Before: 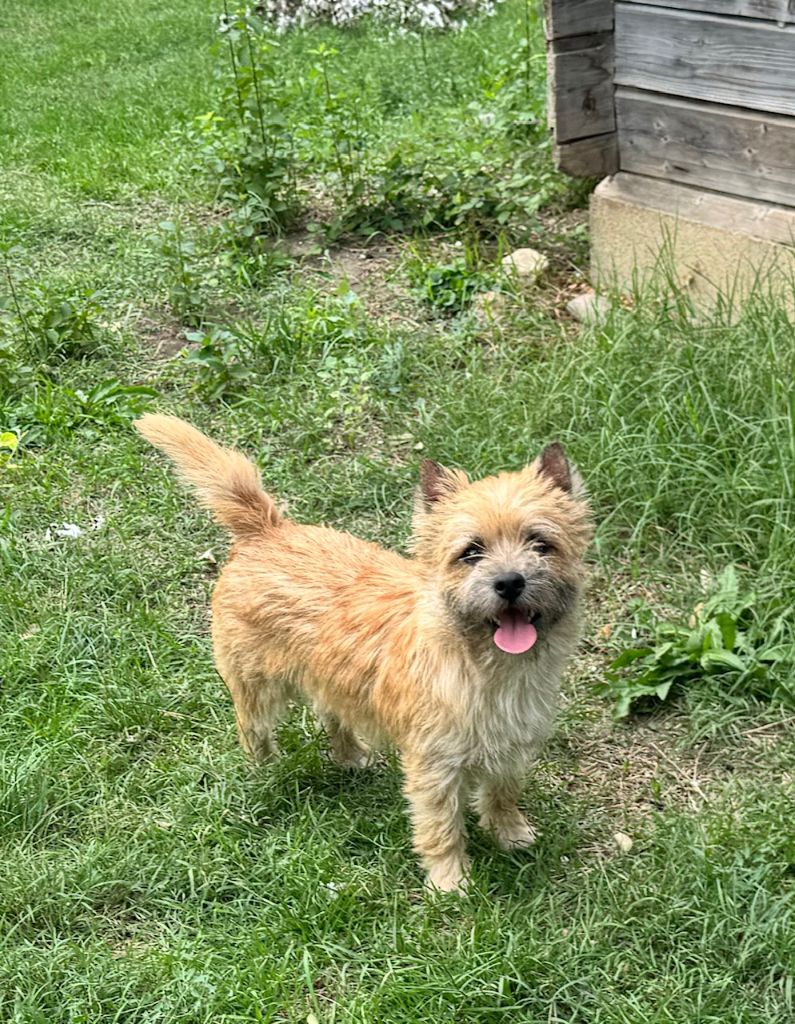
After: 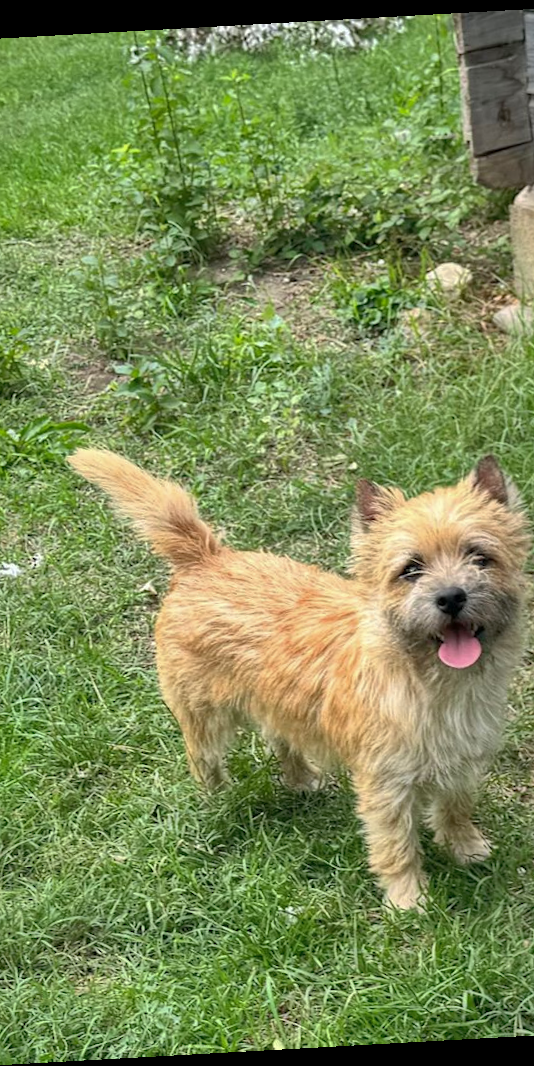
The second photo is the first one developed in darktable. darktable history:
rotate and perspective: rotation -3.18°, automatic cropping off
crop: left 10.644%, right 26.528%
shadows and highlights: on, module defaults
